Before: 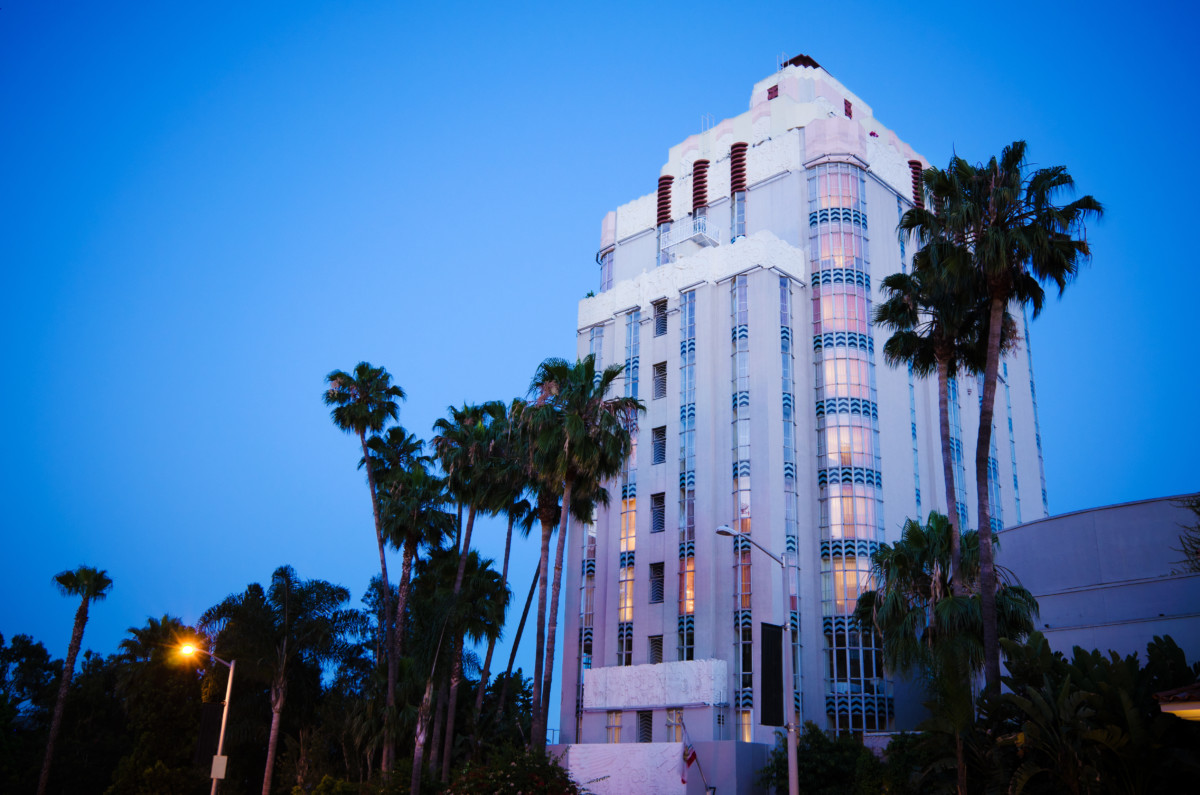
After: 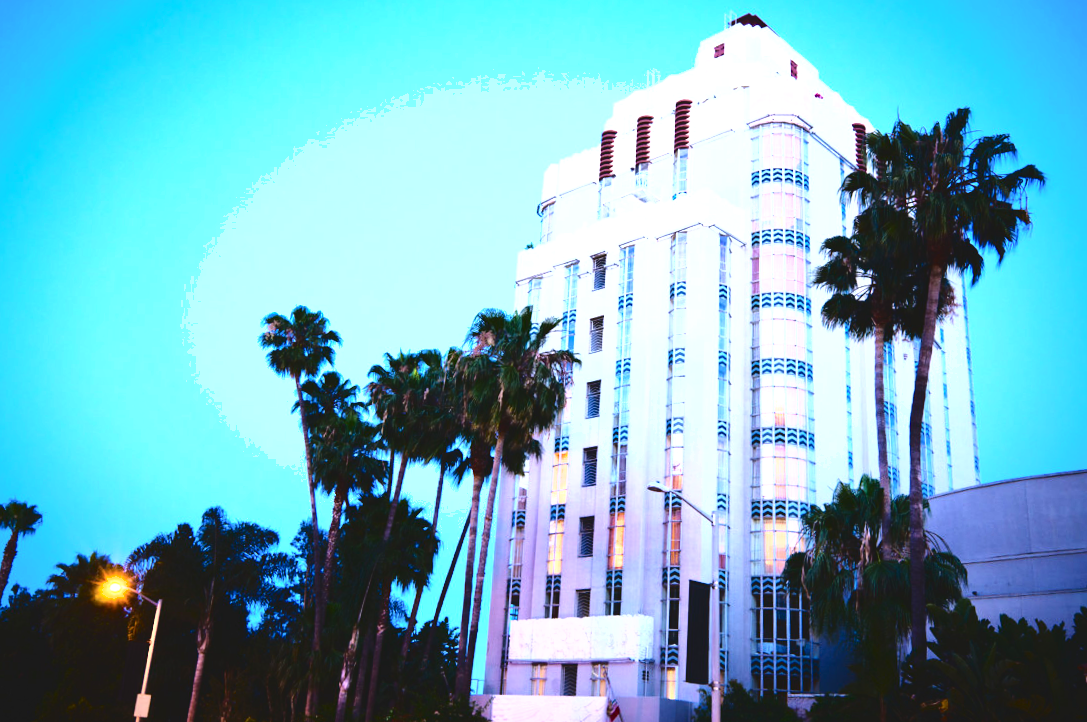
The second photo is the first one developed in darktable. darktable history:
shadows and highlights: shadows 9.18, white point adjustment 0.851, highlights -39.34
tone curve: curves: ch0 [(0, 0) (0.003, 0.082) (0.011, 0.082) (0.025, 0.088) (0.044, 0.088) (0.069, 0.093) (0.1, 0.101) (0.136, 0.109) (0.177, 0.129) (0.224, 0.155) (0.277, 0.214) (0.335, 0.289) (0.399, 0.378) (0.468, 0.476) (0.543, 0.589) (0.623, 0.713) (0.709, 0.826) (0.801, 0.908) (0.898, 0.98) (1, 1)], color space Lab, independent channels, preserve colors none
exposure: black level correction 0, exposure 1.199 EV, compensate highlight preservation false
crop and rotate: angle -1.98°, left 3.072%, top 3.865%, right 1.651%, bottom 0.515%
